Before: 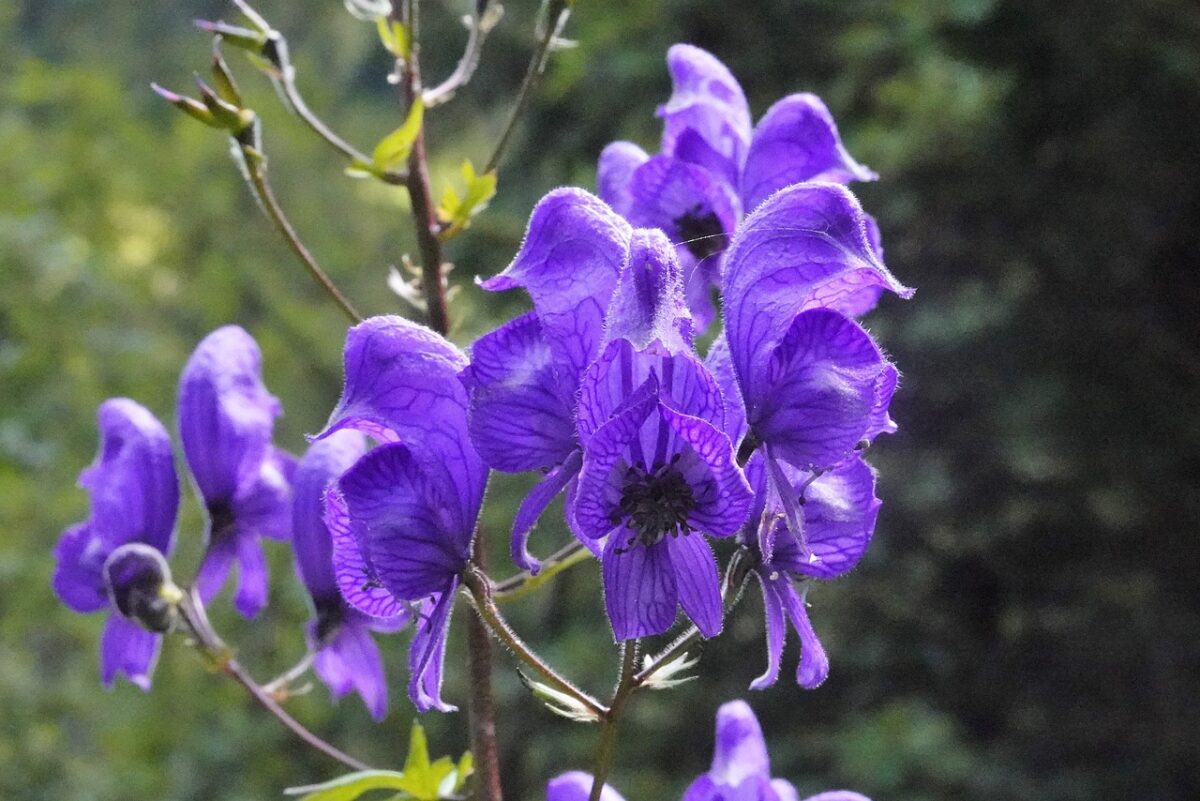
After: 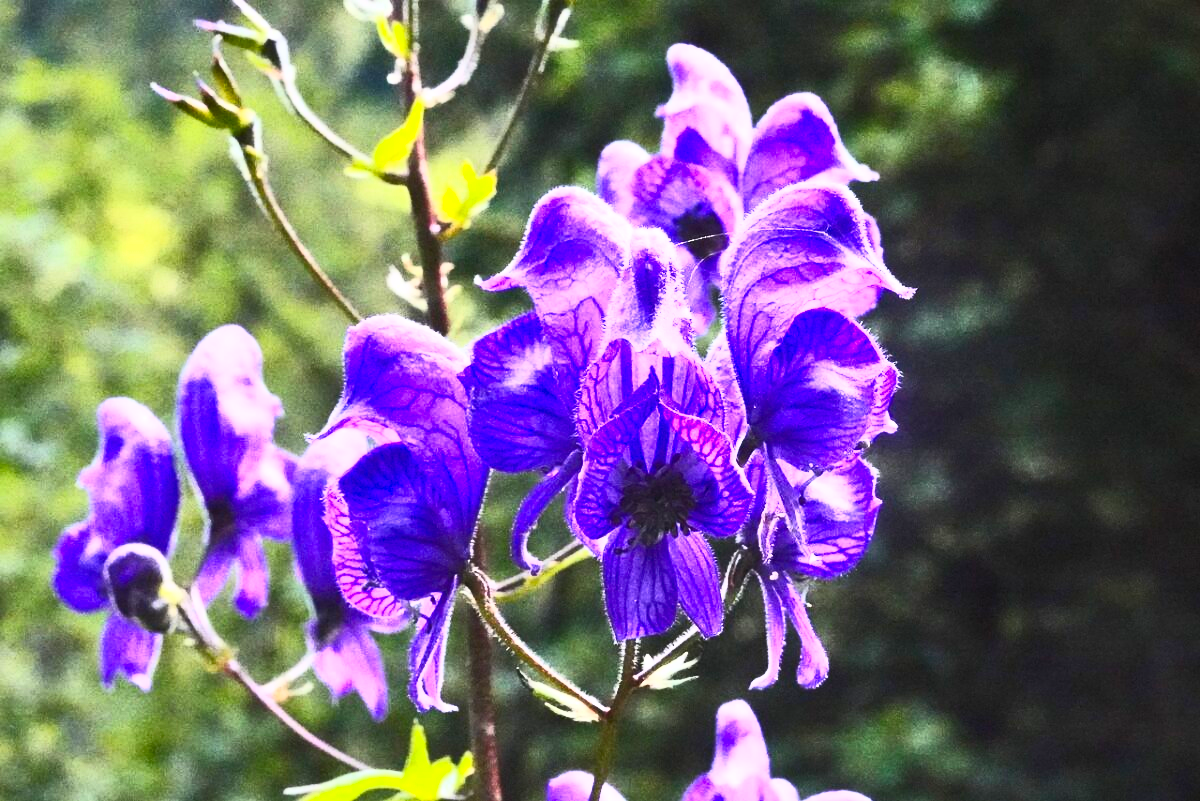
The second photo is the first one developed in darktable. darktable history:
contrast brightness saturation: contrast 0.827, brightness 0.59, saturation 0.593
sharpen: radius 2.886, amount 0.883, threshold 47.367
